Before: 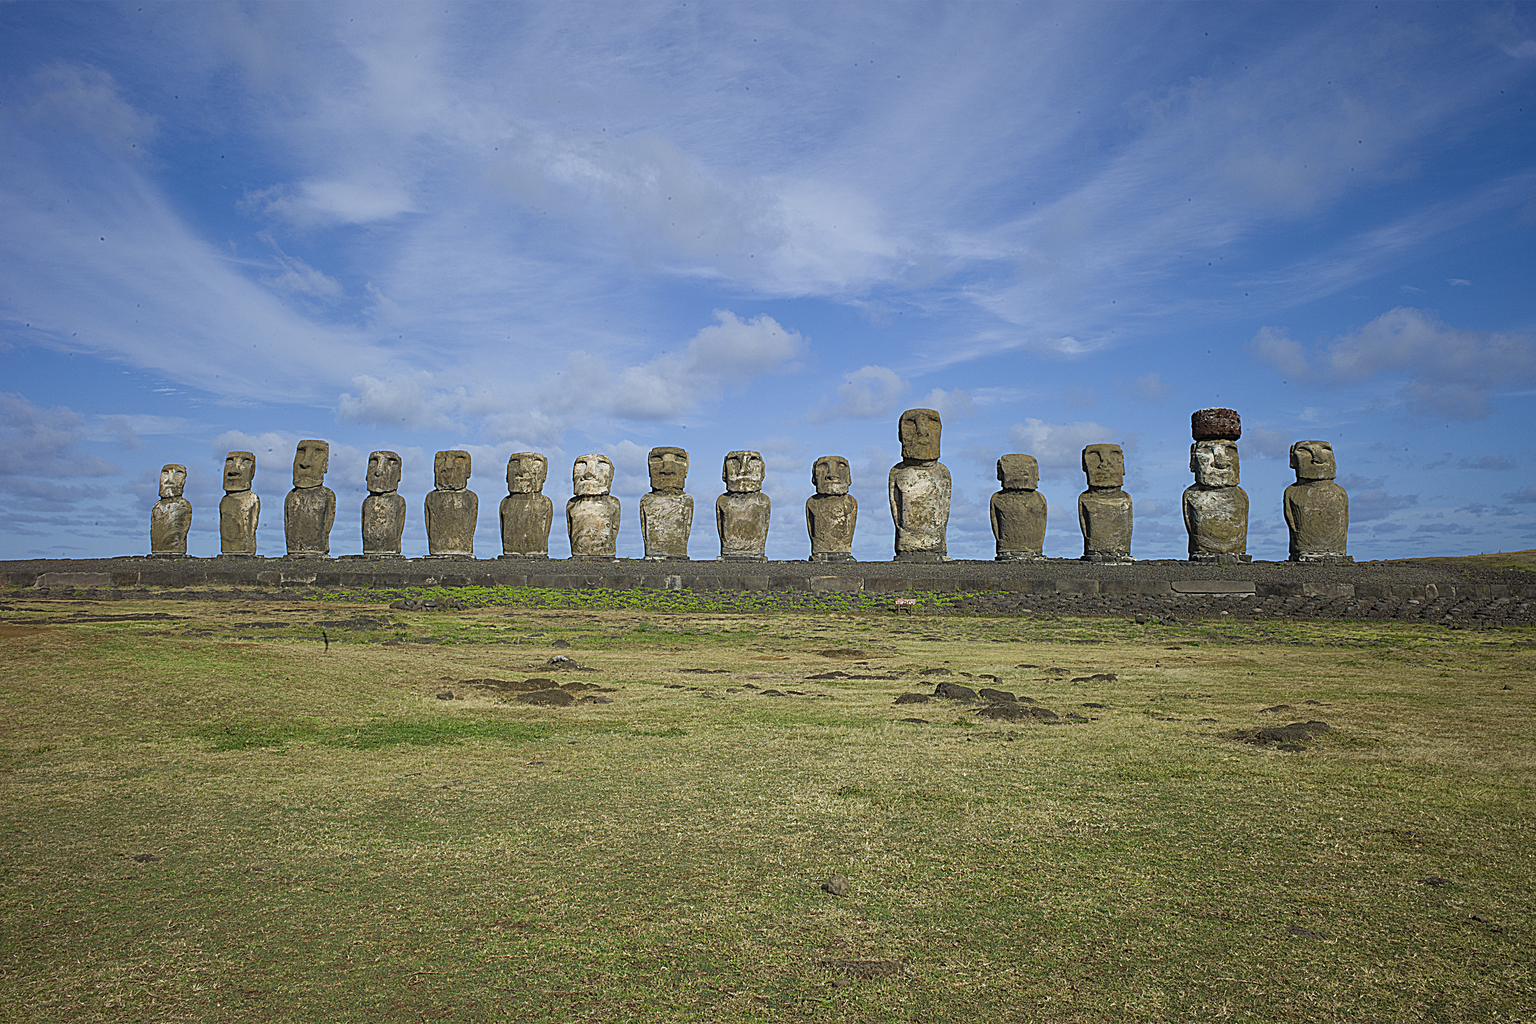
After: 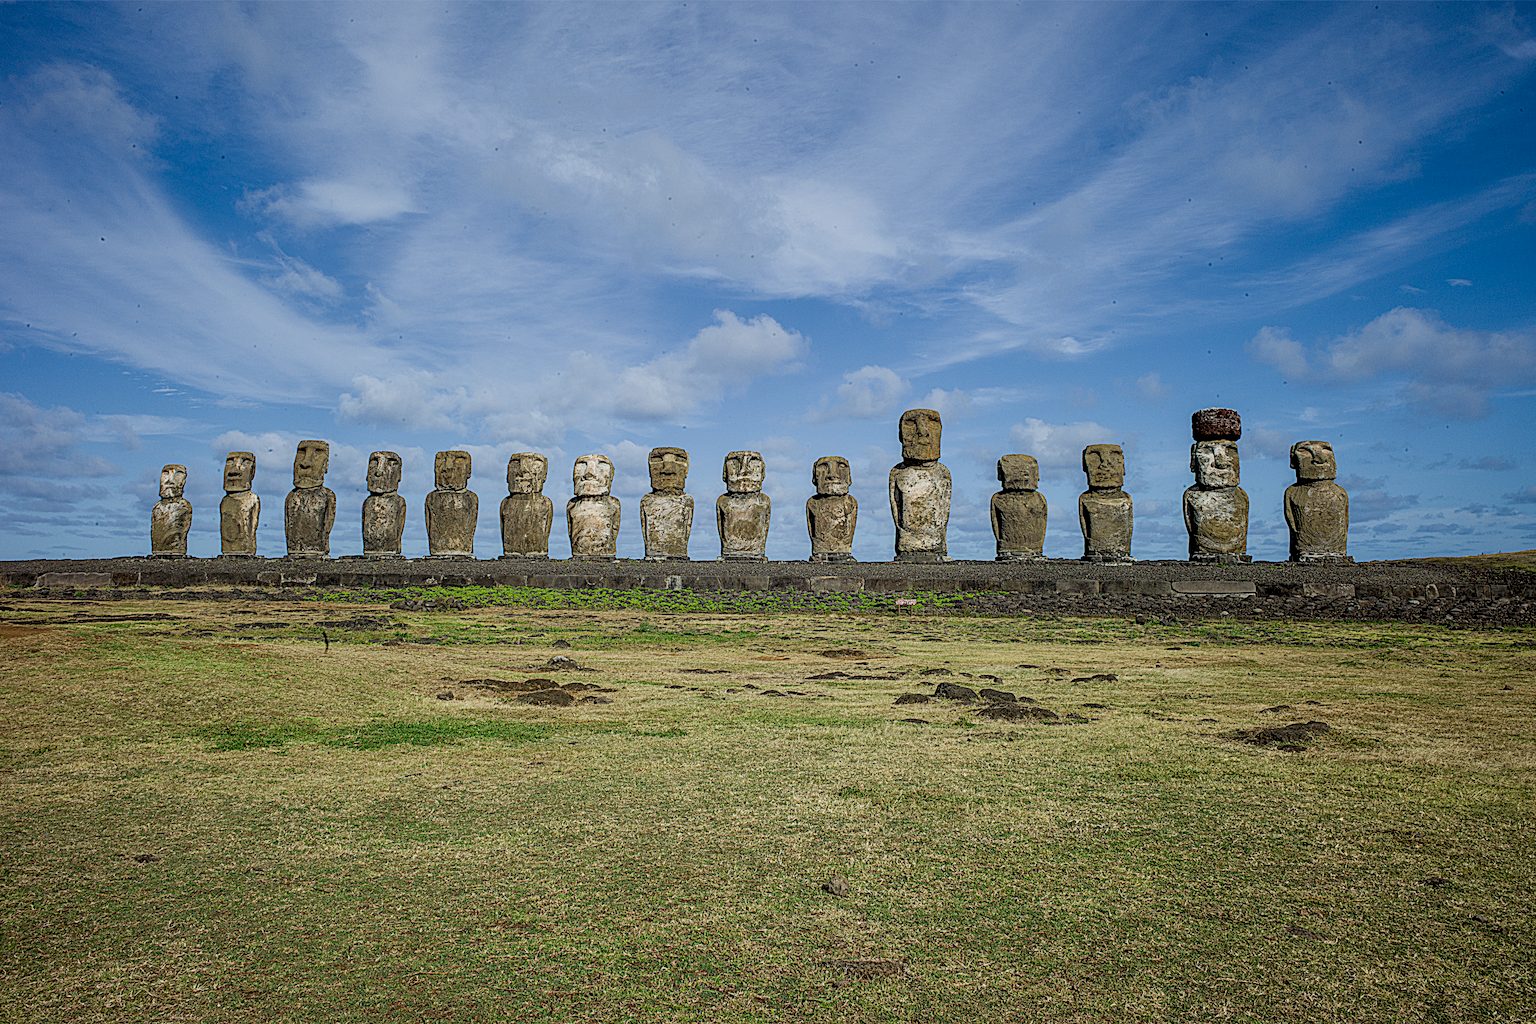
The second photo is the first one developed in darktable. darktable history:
filmic rgb: black relative exposure -7.65 EV, white relative exposure 4.56 EV, hardness 3.61
local contrast: detail 150%
